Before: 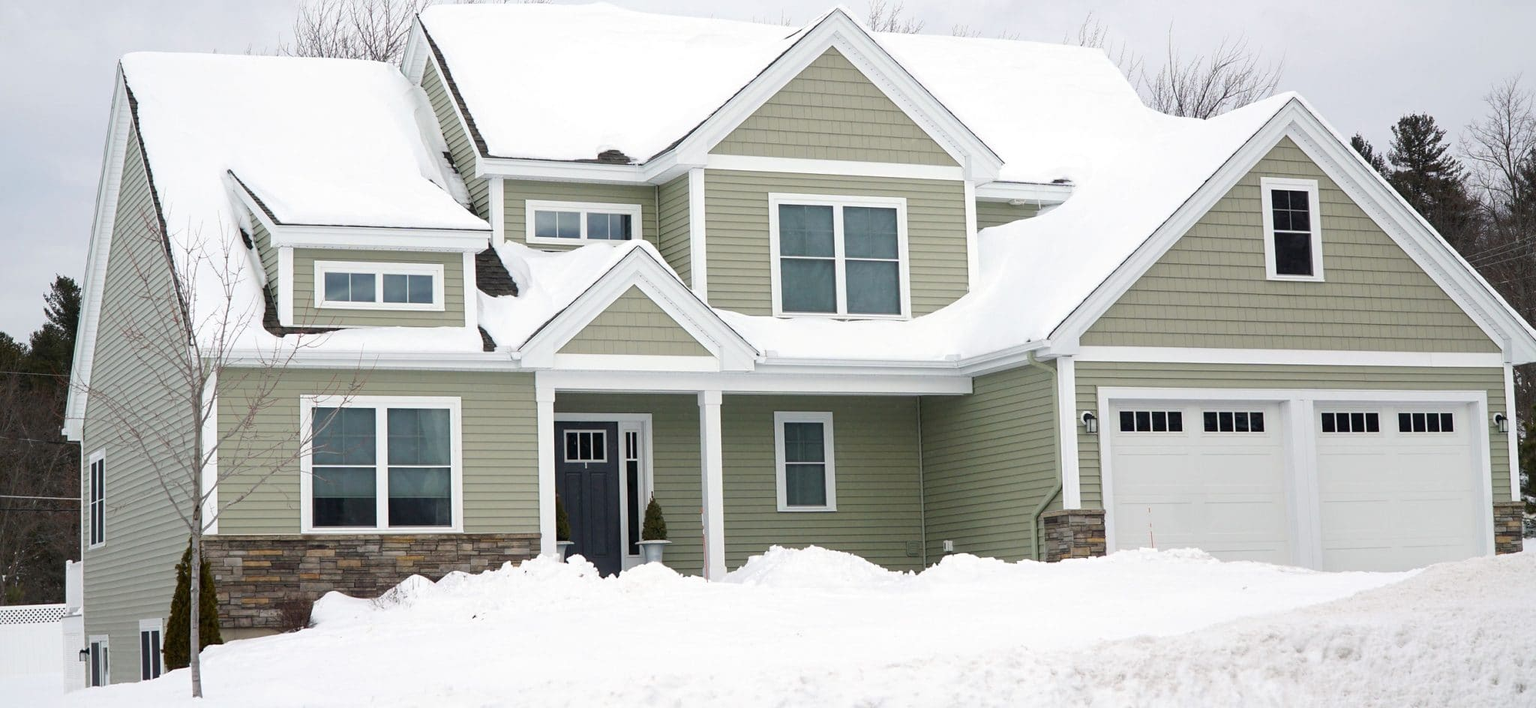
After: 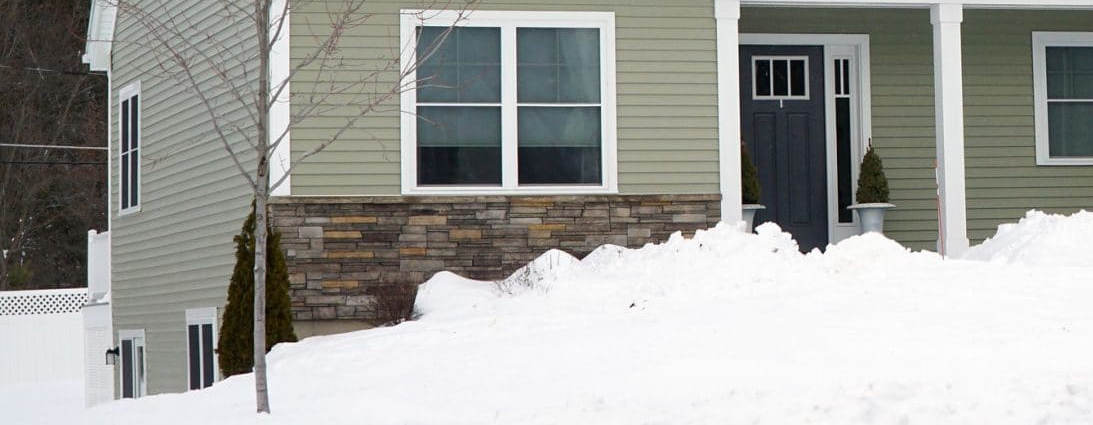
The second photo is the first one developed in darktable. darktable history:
crop and rotate: top 54.778%, right 46.61%, bottom 0.159%
exposure: exposure -0.01 EV, compensate highlight preservation false
